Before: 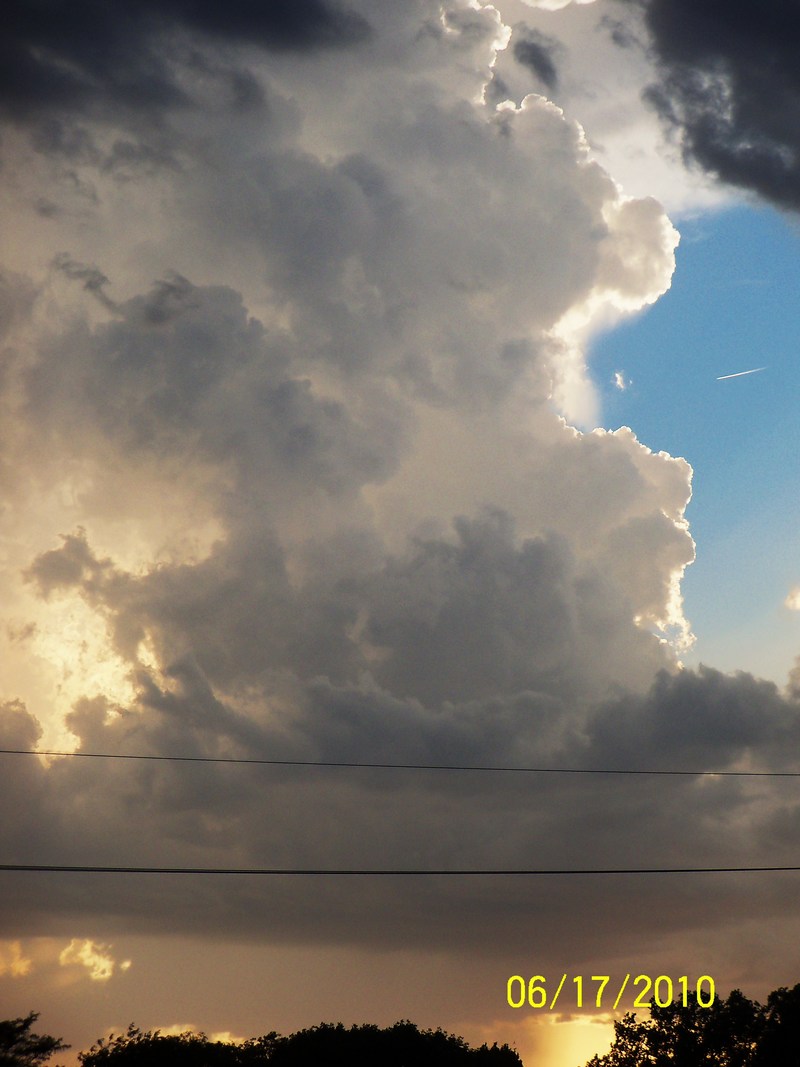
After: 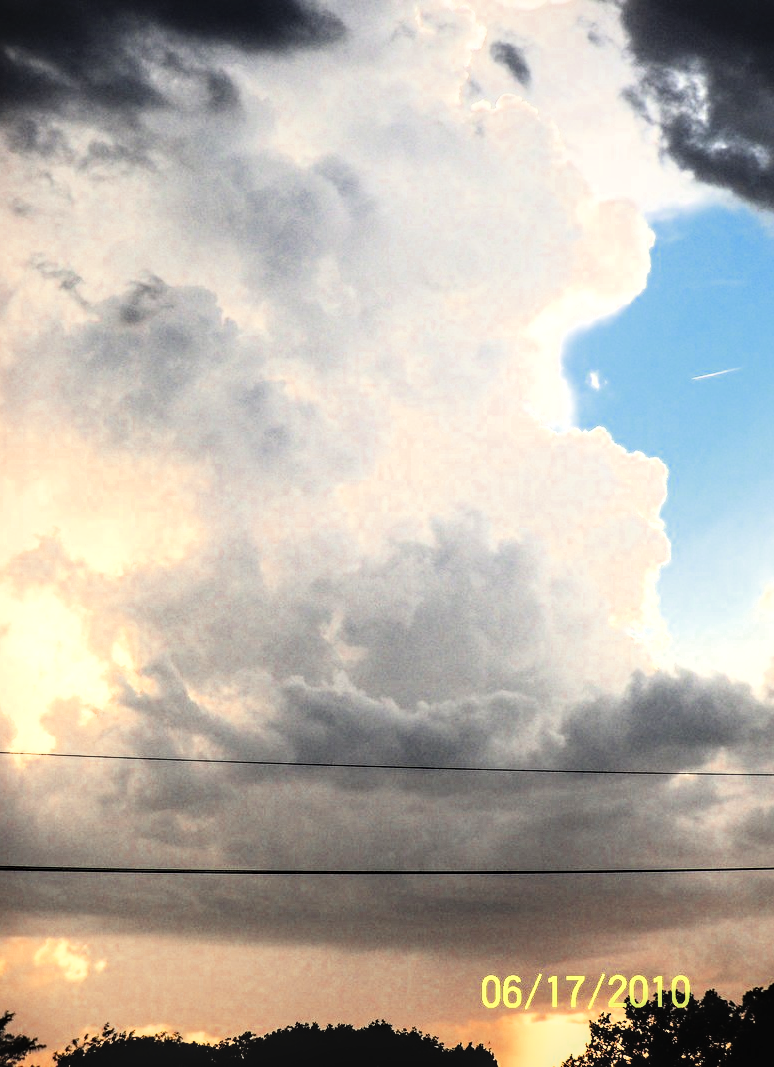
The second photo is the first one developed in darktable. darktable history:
rgb curve: curves: ch0 [(0, 0) (0.21, 0.15) (0.24, 0.21) (0.5, 0.75) (0.75, 0.96) (0.89, 0.99) (1, 1)]; ch1 [(0, 0.02) (0.21, 0.13) (0.25, 0.2) (0.5, 0.67) (0.75, 0.9) (0.89, 0.97) (1, 1)]; ch2 [(0, 0.02) (0.21, 0.13) (0.25, 0.2) (0.5, 0.67) (0.75, 0.9) (0.89, 0.97) (1, 1)], compensate middle gray true
crop and rotate: left 3.238%
exposure: black level correction 0, exposure 0.5 EV, compensate exposure bias true, compensate highlight preservation false
local contrast: detail 130%
color zones: curves: ch0 [(0, 0.5) (0.125, 0.4) (0.25, 0.5) (0.375, 0.4) (0.5, 0.4) (0.625, 0.35) (0.75, 0.35) (0.875, 0.5)]; ch1 [(0, 0.35) (0.125, 0.45) (0.25, 0.35) (0.375, 0.35) (0.5, 0.35) (0.625, 0.35) (0.75, 0.45) (0.875, 0.35)]; ch2 [(0, 0.6) (0.125, 0.5) (0.25, 0.5) (0.375, 0.6) (0.5, 0.6) (0.625, 0.5) (0.75, 0.5) (0.875, 0.5)]
